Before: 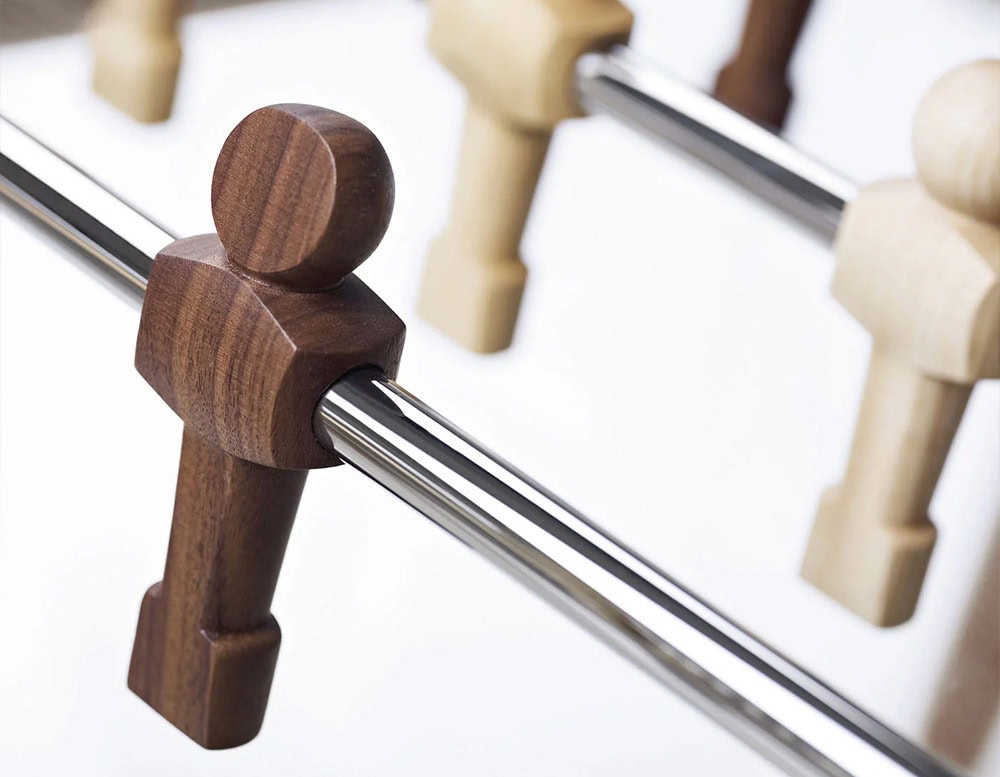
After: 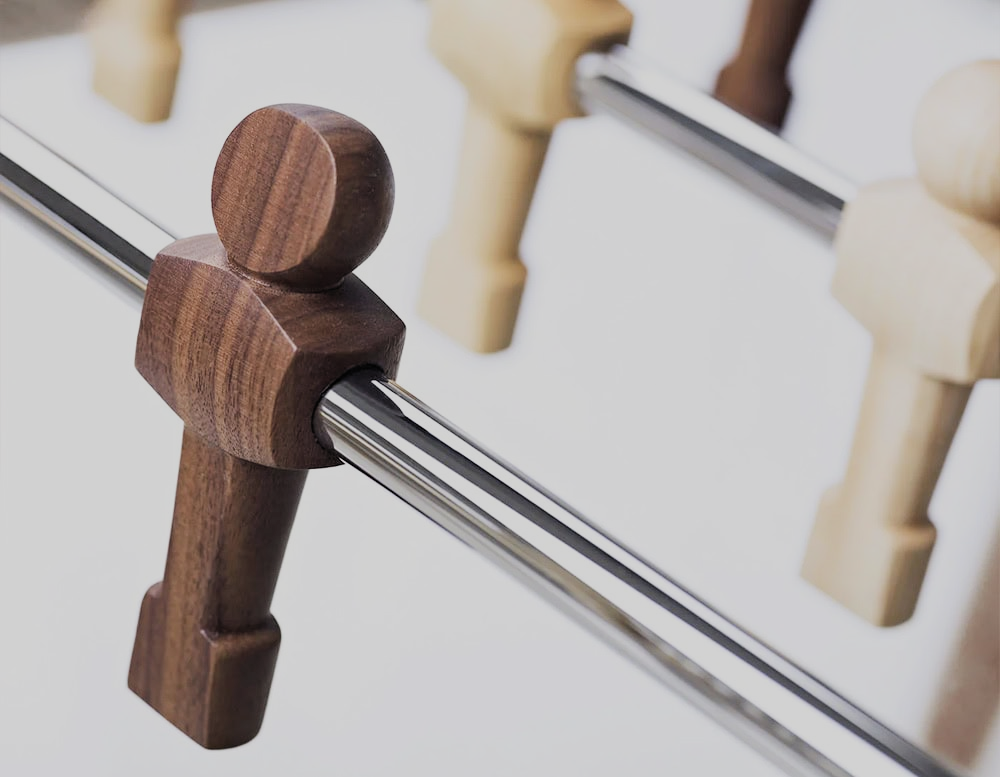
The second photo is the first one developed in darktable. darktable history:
filmic rgb: black relative exposure -7.65 EV, white relative exposure 4.56 EV, hardness 3.61, preserve chrominance RGB euclidean norm, color science v5 (2021), contrast in shadows safe, contrast in highlights safe
exposure: exposure 0.163 EV, compensate highlight preservation false
